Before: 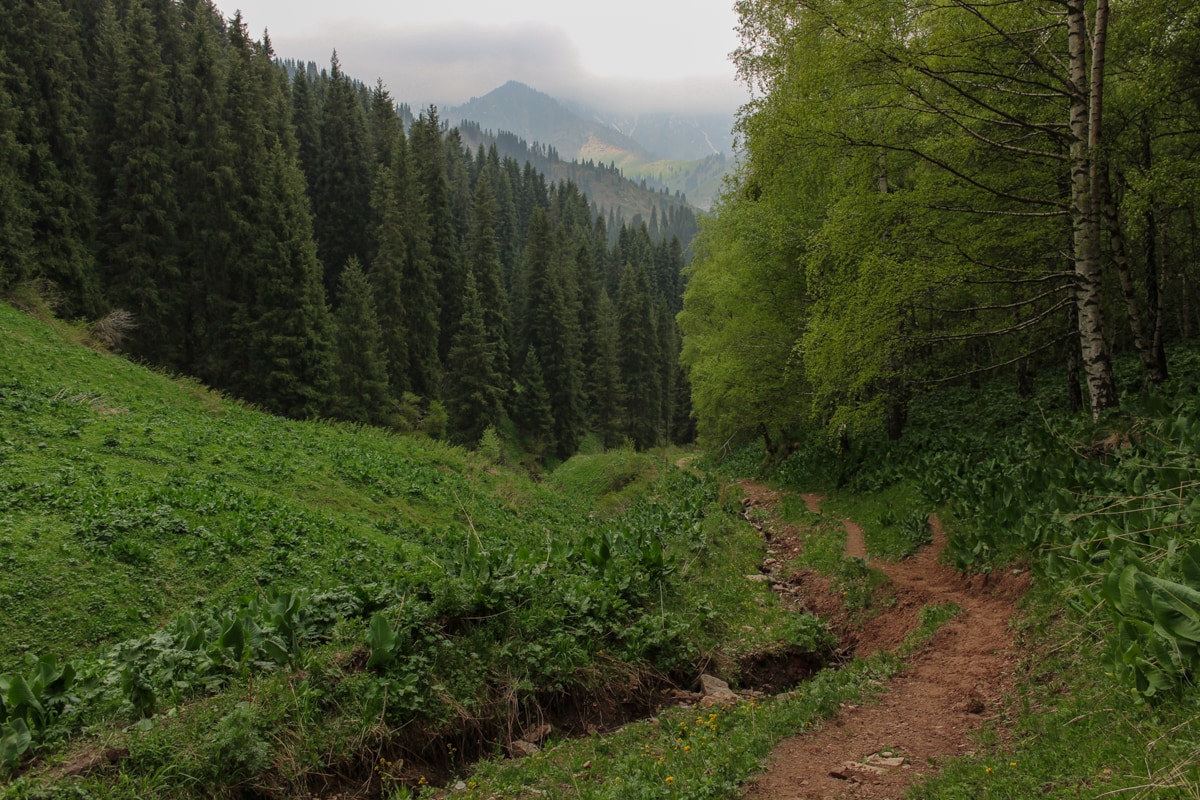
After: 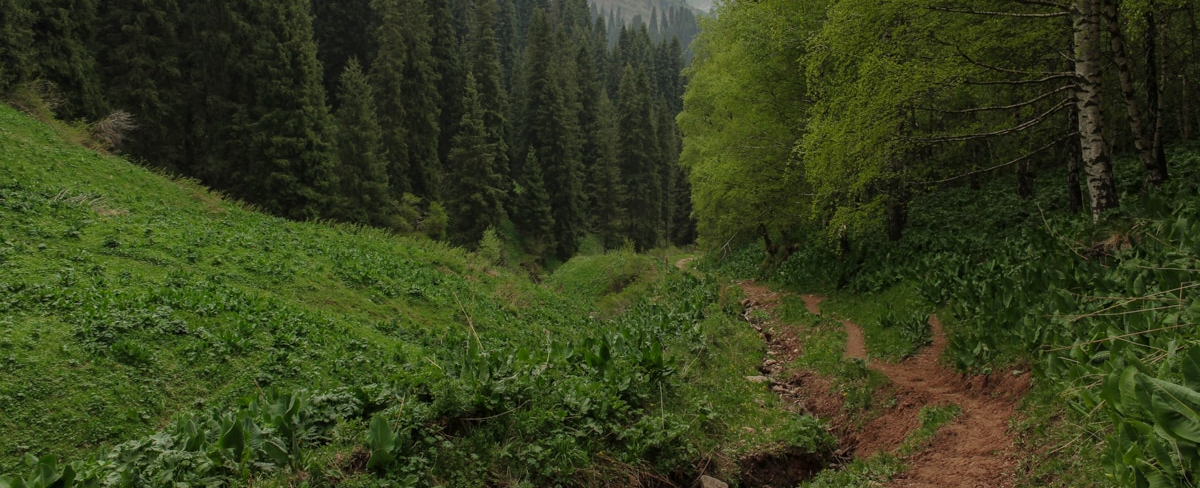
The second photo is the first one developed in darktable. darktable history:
tone equalizer: on, module defaults
crop and rotate: top 24.94%, bottom 13.987%
